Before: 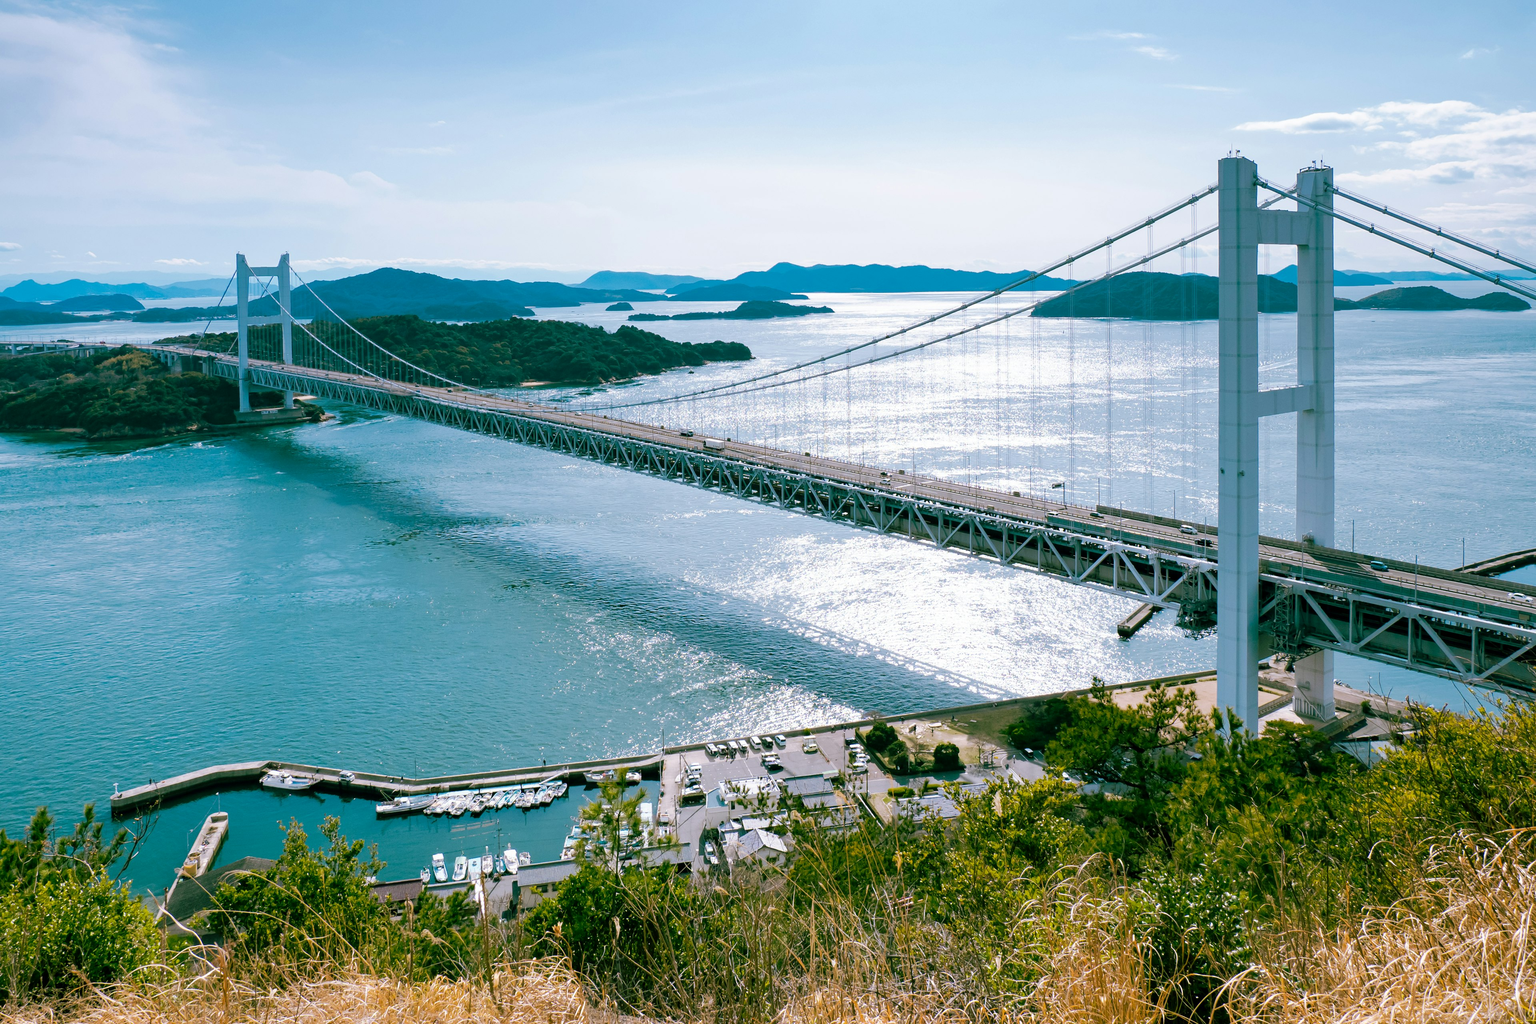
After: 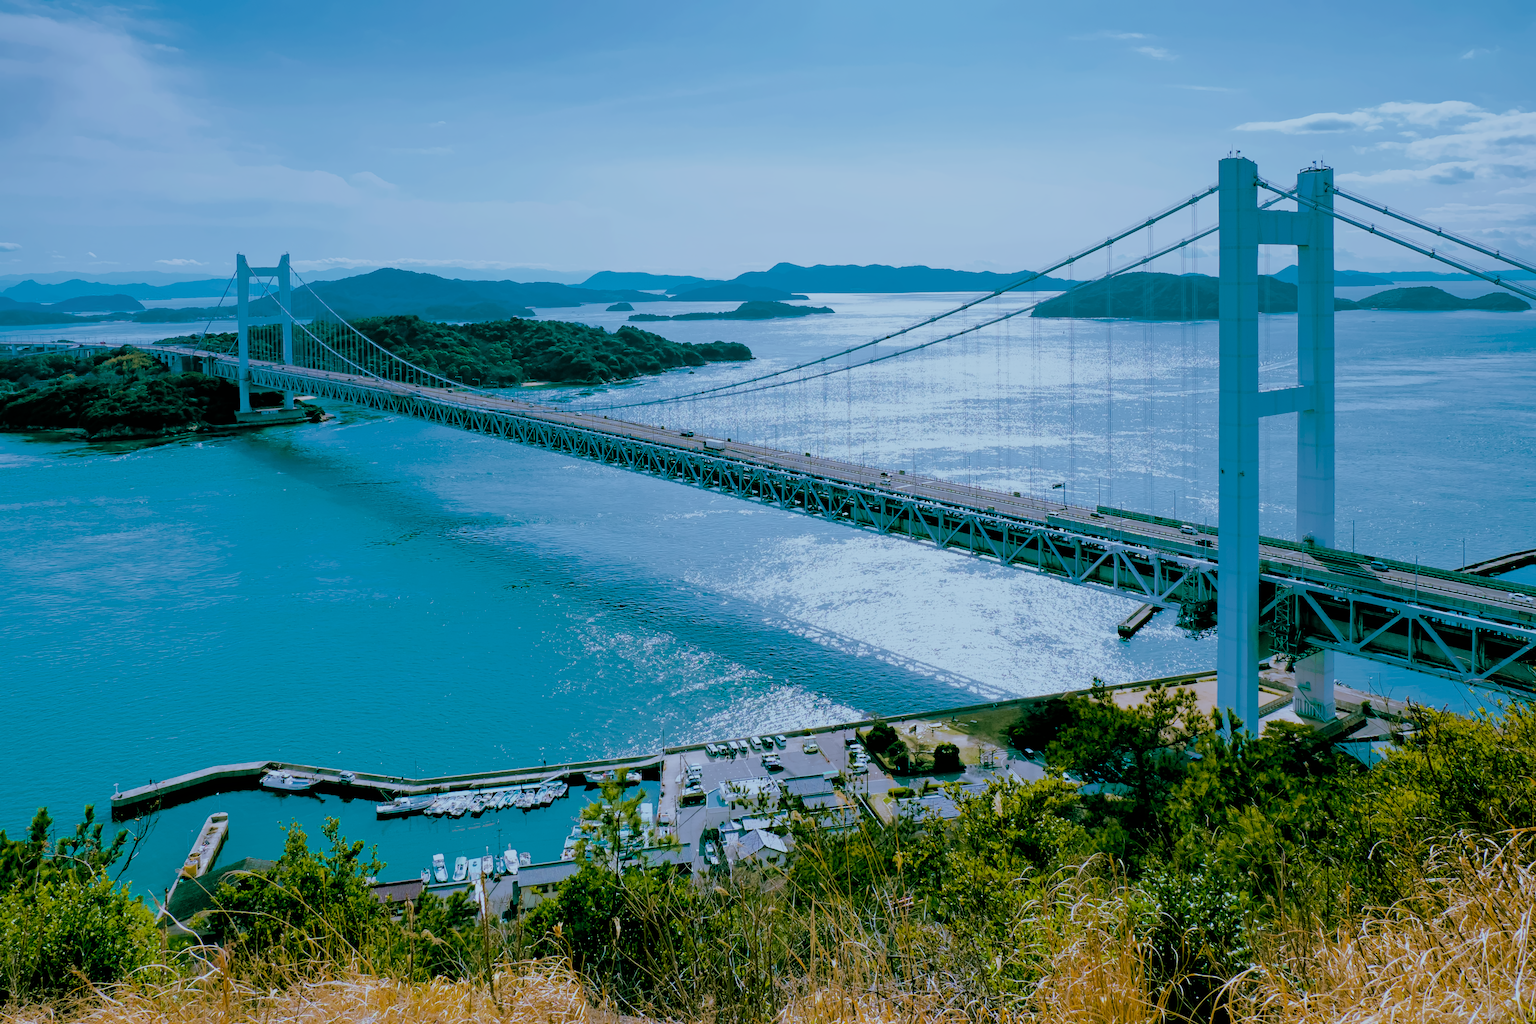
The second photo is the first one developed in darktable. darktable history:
color calibration: illuminant Planckian (black body), x 0.375, y 0.373, temperature 4117 K
filmic rgb: black relative exposure -4.14 EV, white relative exposure 5.1 EV, hardness 2.11, contrast 1.165
denoise (profiled): preserve shadows 1.35, scattering 0.011, a [-1, 0, 0], compensate highlight preservation false
color zones: curves: ch0 [(0.25, 0.5) (0.423, 0.5) (0.443, 0.5) (0.521, 0.756) (0.568, 0.5) (0.576, 0.5) (0.75, 0.5)]; ch1 [(0.25, 0.5) (0.423, 0.5) (0.443, 0.5) (0.539, 0.873) (0.624, 0.565) (0.631, 0.5) (0.75, 0.5)]
tone curve: curves: ch0 [(0, 0) (0.48, 0.431) (0.7, 0.609) (0.864, 0.854) (1, 1)]
color balance rgb: linear chroma grading › global chroma 9.31%, global vibrance 41.49%
velvia: on, module defaults
